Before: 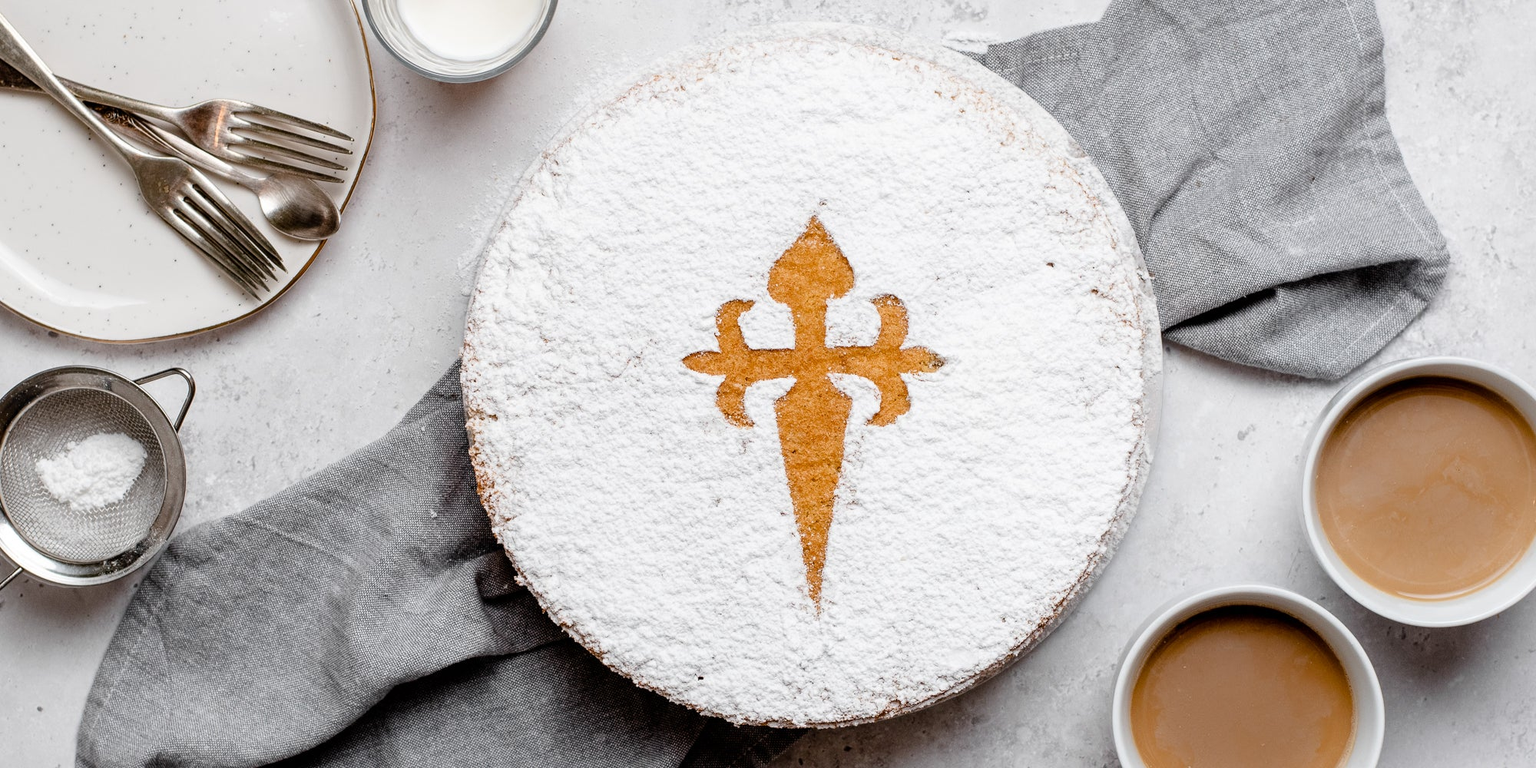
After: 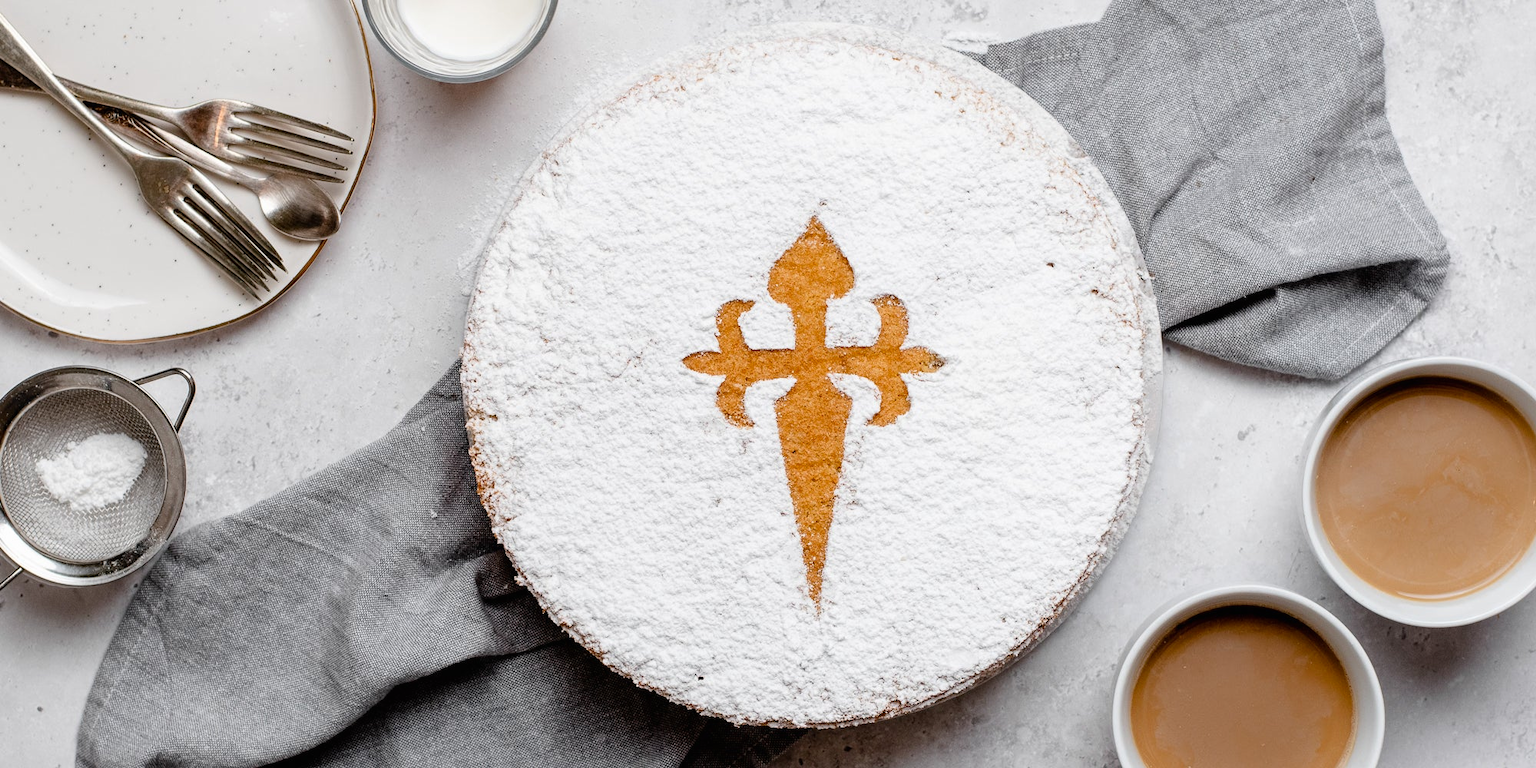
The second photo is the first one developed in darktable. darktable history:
contrast brightness saturation: contrast -0.011, brightness -0.009, saturation 0.036
